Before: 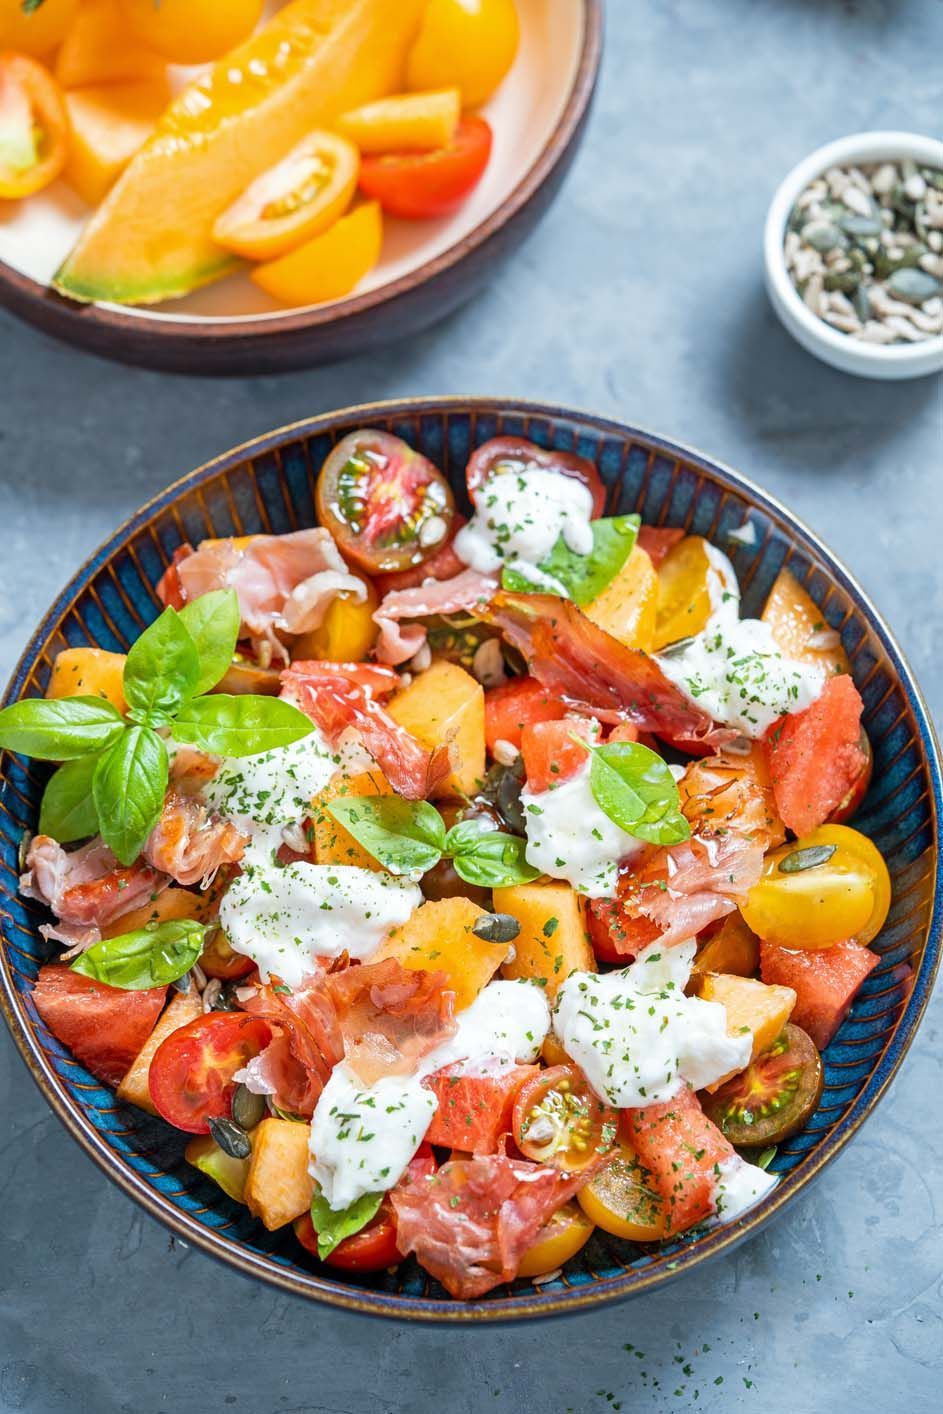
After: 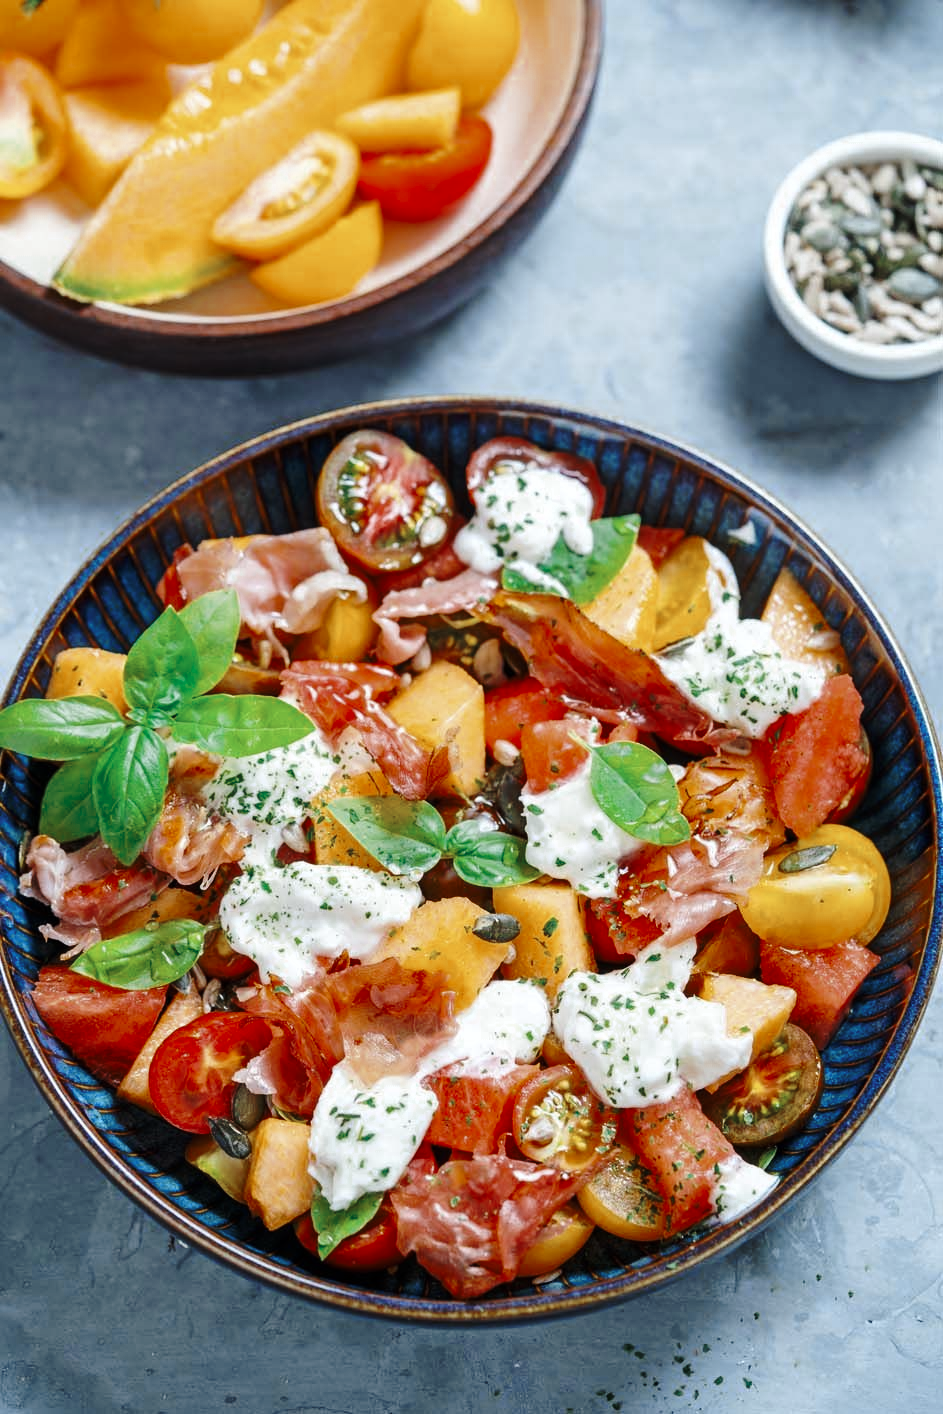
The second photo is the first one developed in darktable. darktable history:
color zones: curves: ch0 [(0, 0.5) (0.125, 0.4) (0.25, 0.5) (0.375, 0.4) (0.5, 0.4) (0.625, 0.6) (0.75, 0.6) (0.875, 0.5)]; ch1 [(0, 0.35) (0.125, 0.45) (0.25, 0.35) (0.375, 0.35) (0.5, 0.35) (0.625, 0.35) (0.75, 0.45) (0.875, 0.35)]; ch2 [(0, 0.6) (0.125, 0.5) (0.25, 0.5) (0.375, 0.6) (0.5, 0.6) (0.625, 0.5) (0.75, 0.5) (0.875, 0.5)]
base curve: curves: ch0 [(0, 0) (0.073, 0.04) (0.157, 0.139) (0.492, 0.492) (0.758, 0.758) (1, 1)], preserve colors none
